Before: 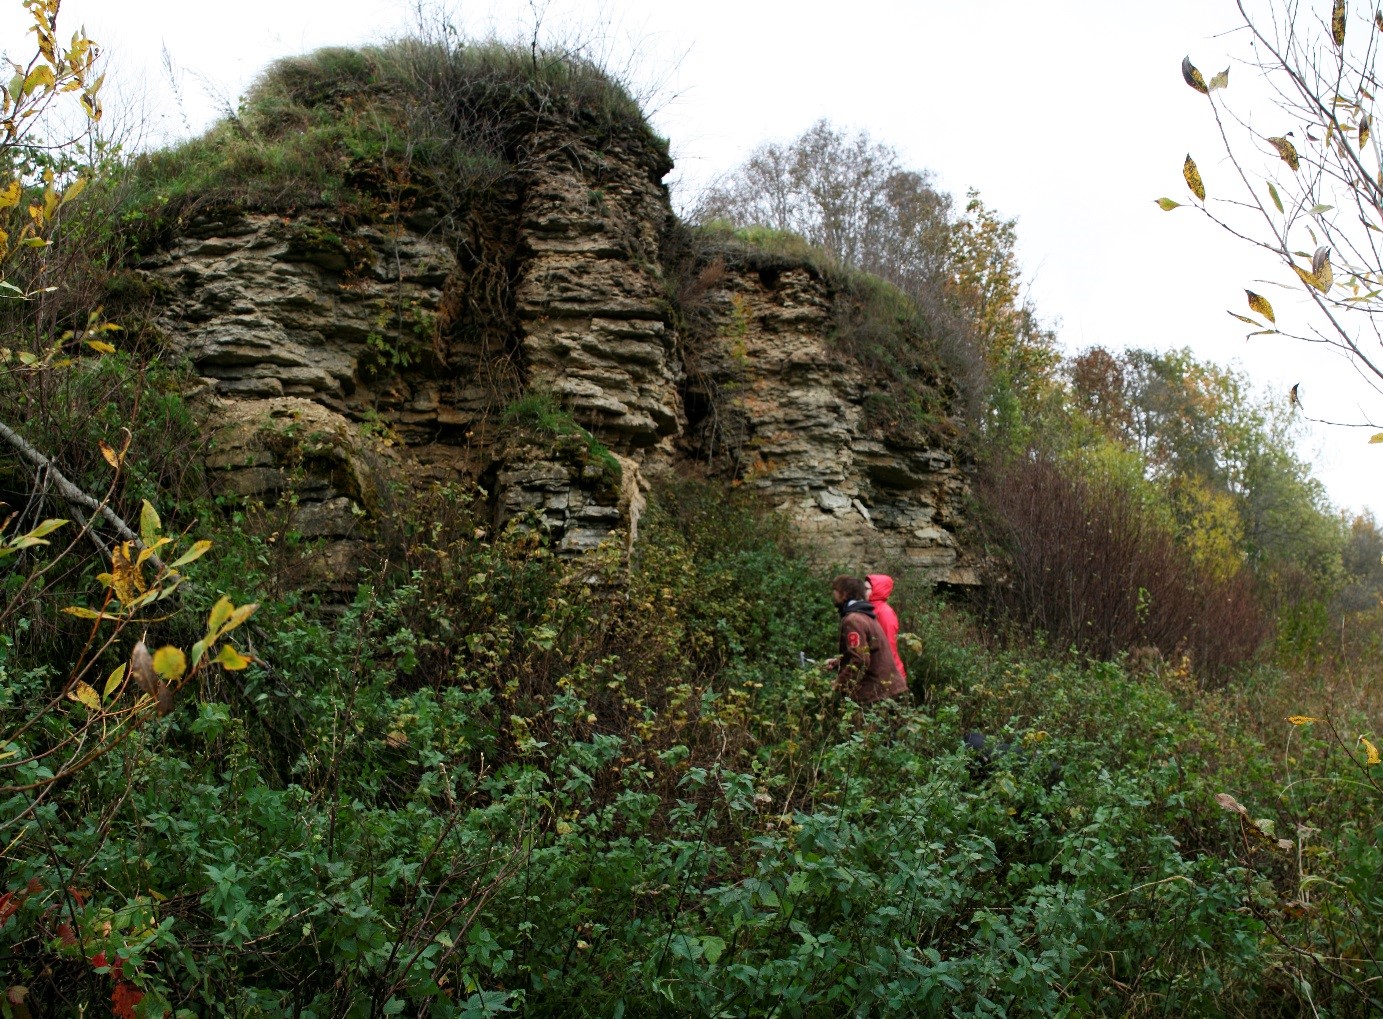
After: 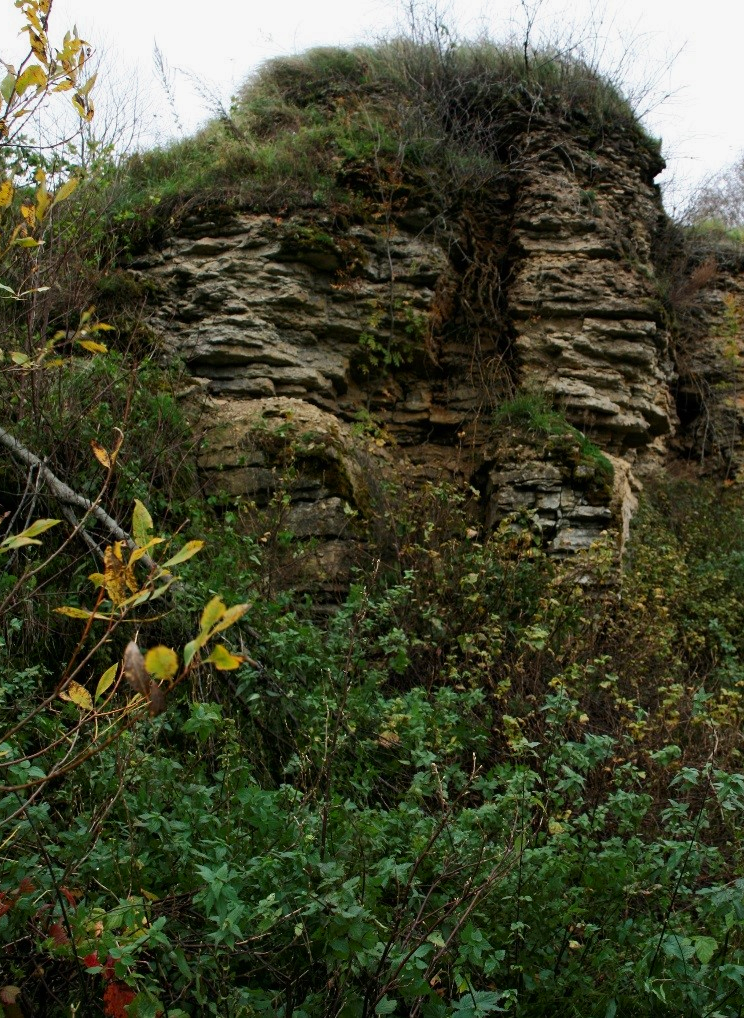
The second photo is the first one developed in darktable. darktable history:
shadows and highlights: shadows -20, white point adjustment -2, highlights -35
crop: left 0.587%, right 45.588%, bottom 0.086%
